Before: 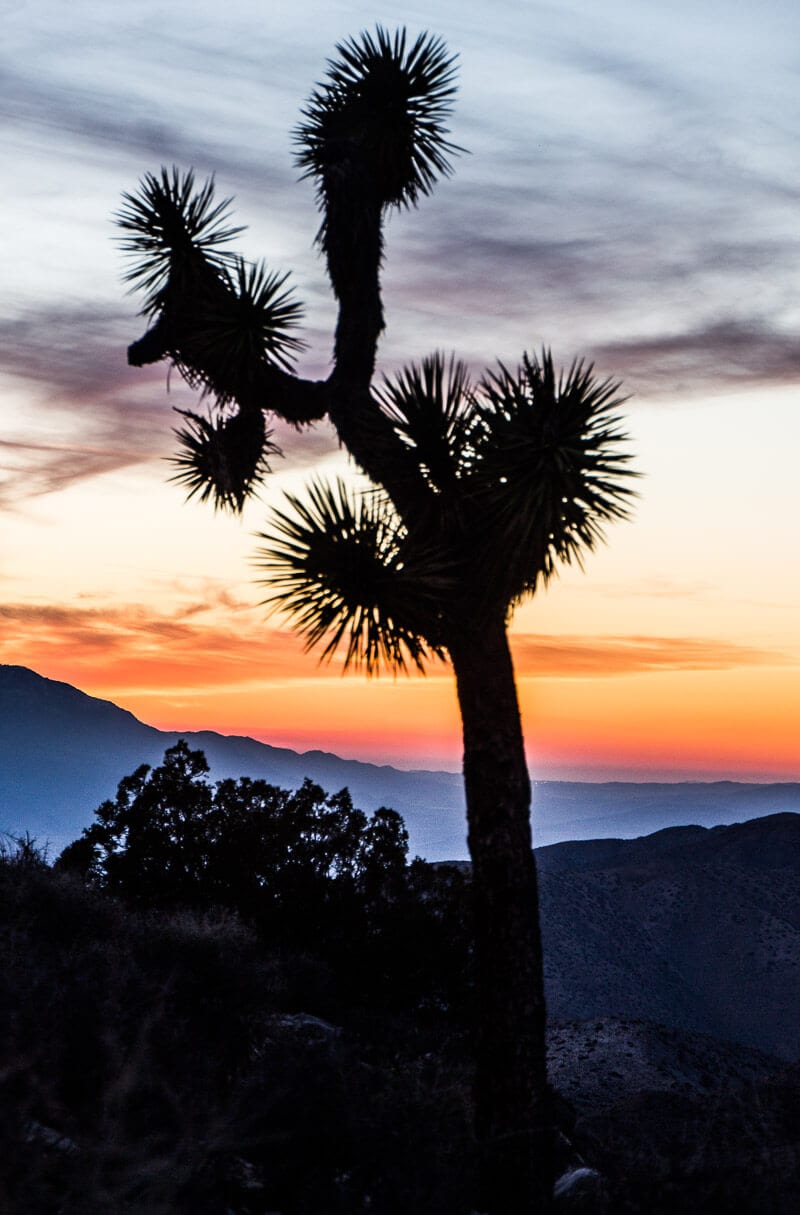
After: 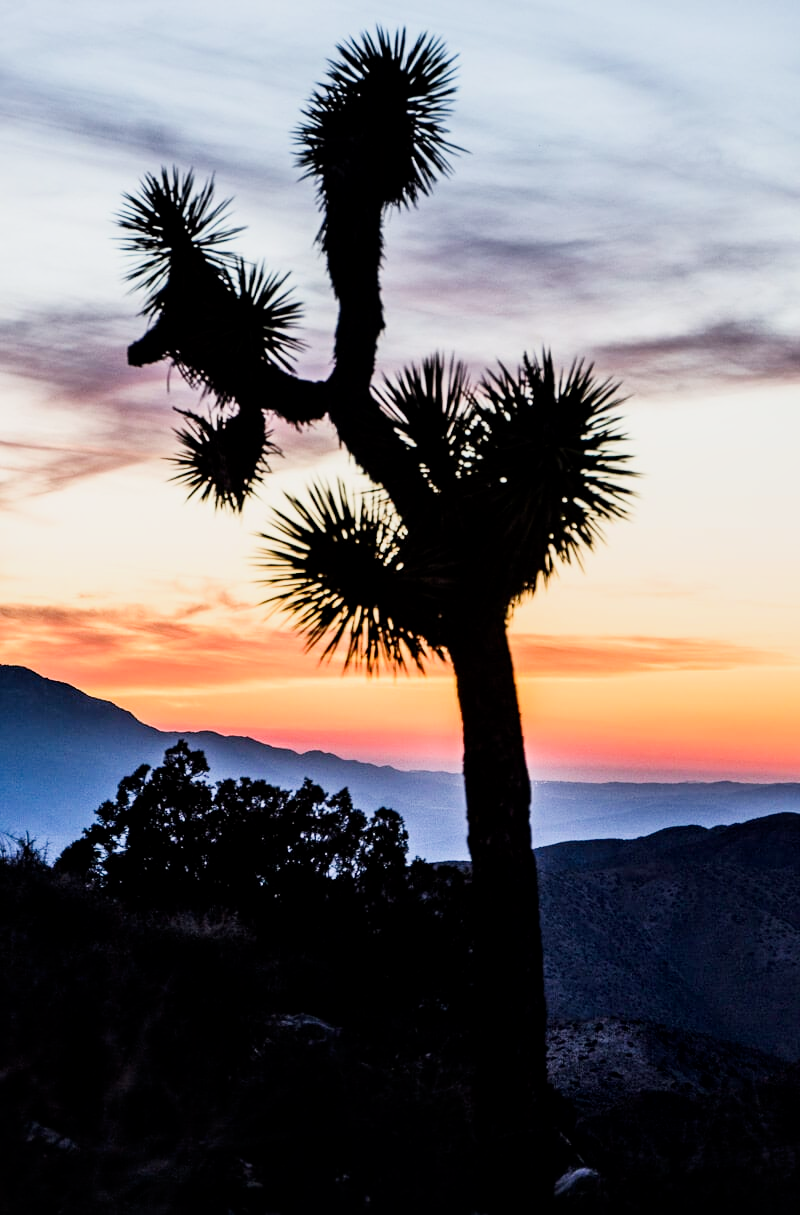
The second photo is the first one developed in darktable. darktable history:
exposure: exposure 0.7 EV, compensate highlight preservation false
contrast brightness saturation: contrast 0.15, brightness -0.01, saturation 0.1
filmic rgb: black relative exposure -7.65 EV, white relative exposure 4.56 EV, hardness 3.61
local contrast: mode bilateral grid, contrast 20, coarseness 50, detail 120%, midtone range 0.2
